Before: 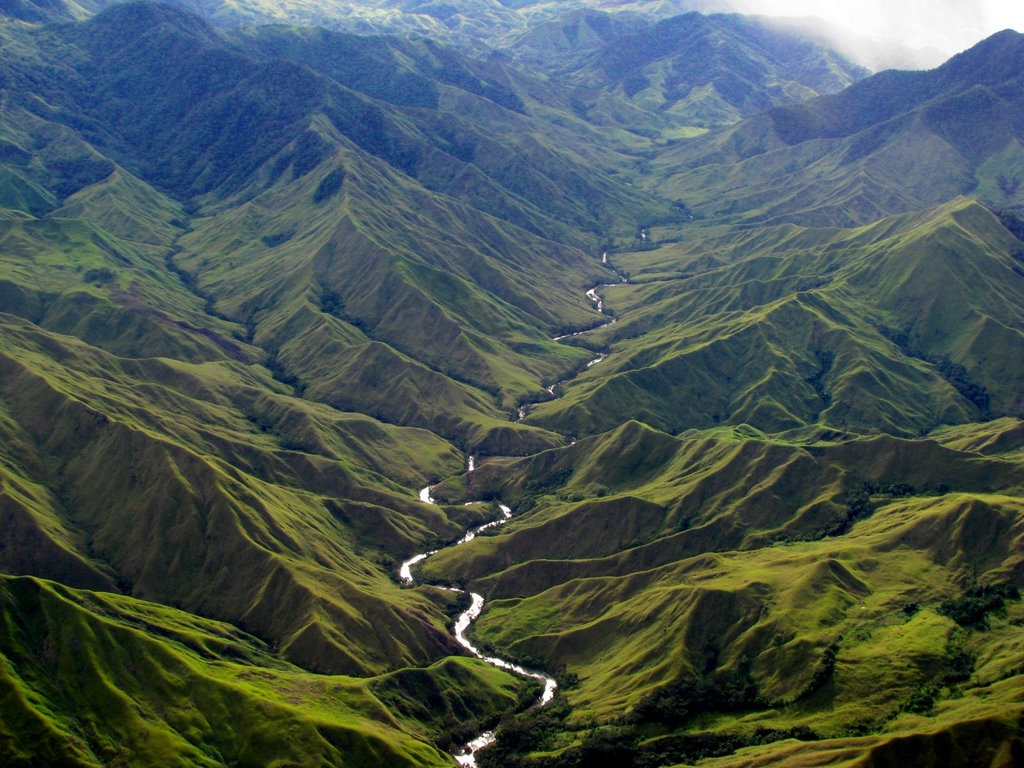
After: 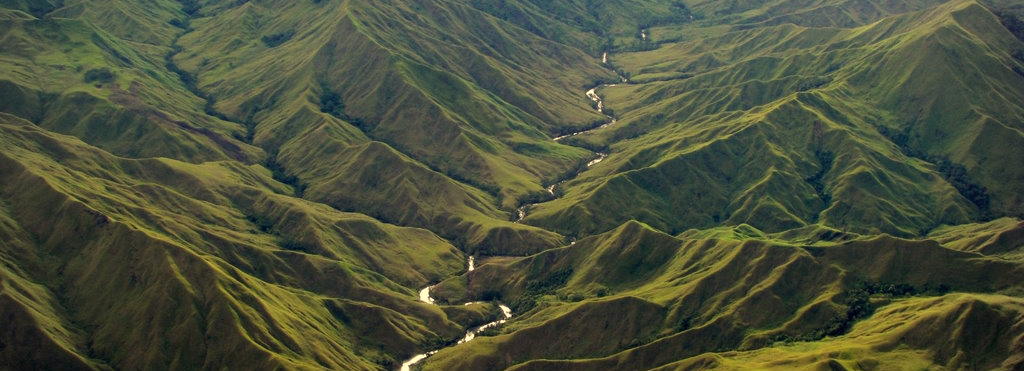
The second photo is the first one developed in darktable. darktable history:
vignetting: on, module defaults
crop and rotate: top 26.056%, bottom 25.543%
white balance: red 1.08, blue 0.791
